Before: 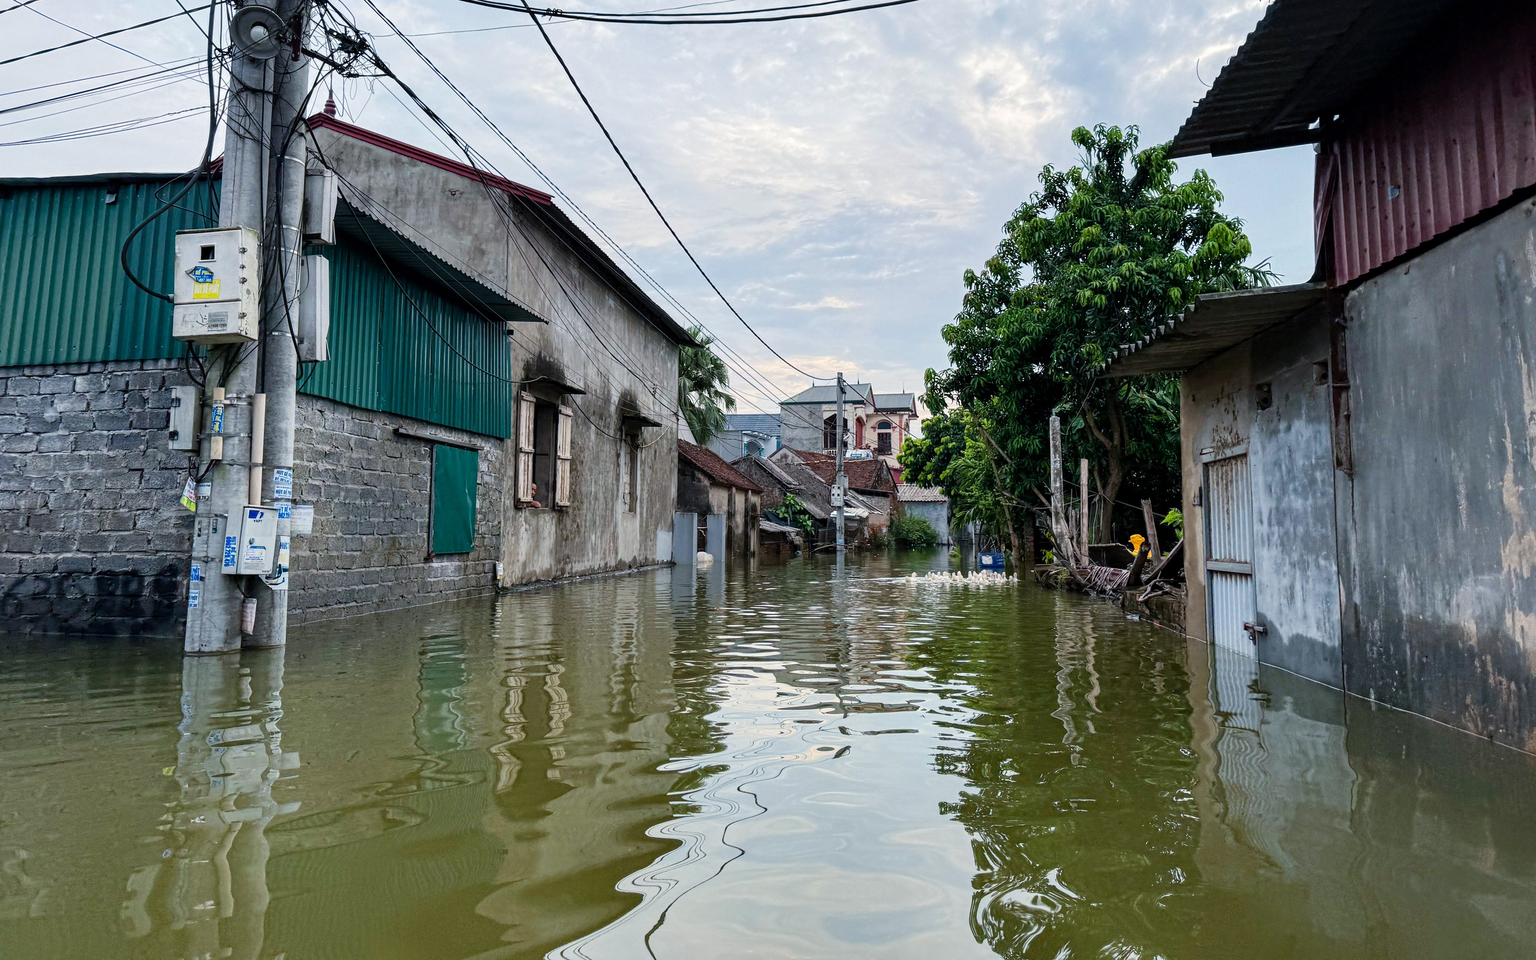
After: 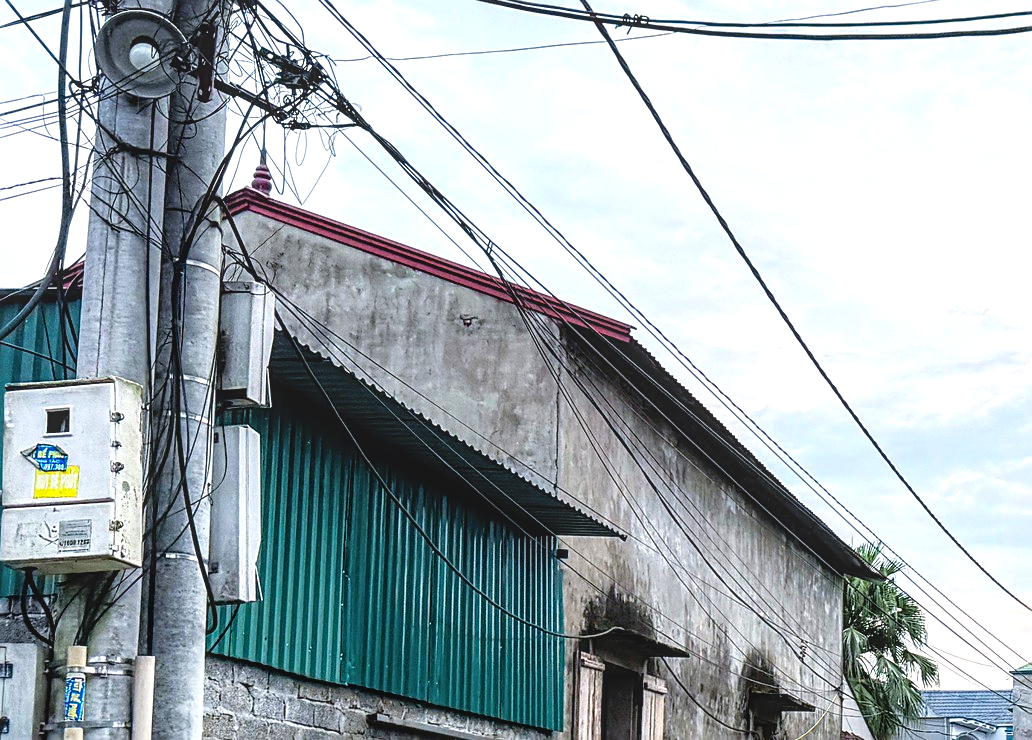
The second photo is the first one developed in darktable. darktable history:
contrast brightness saturation: contrast -0.09, brightness 0.053, saturation 0.082
local contrast: on, module defaults
tone equalizer: -8 EV -0.711 EV, -7 EV -0.669 EV, -6 EV -0.622 EV, -5 EV -0.371 EV, -3 EV 0.367 EV, -2 EV 0.6 EV, -1 EV 0.679 EV, +0 EV 0.769 EV, smoothing 1
sharpen: on, module defaults
crop and rotate: left 11.287%, top 0.055%, right 48.366%, bottom 53.66%
